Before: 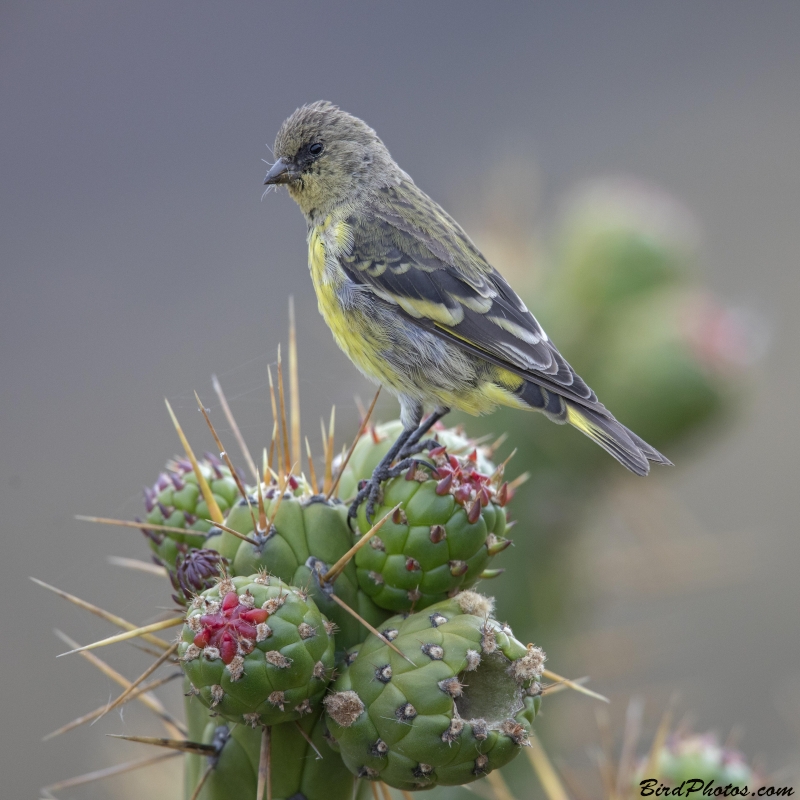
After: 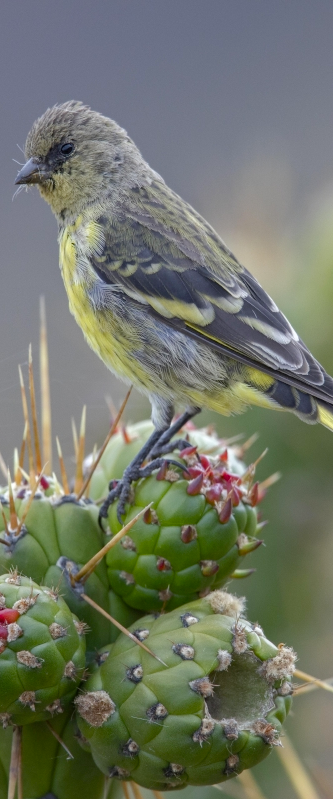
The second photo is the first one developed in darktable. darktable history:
color balance rgb: perceptual saturation grading › global saturation 20%, perceptual saturation grading › highlights -25%, perceptual saturation grading › shadows 25%
crop: left 31.229%, right 27.105%
